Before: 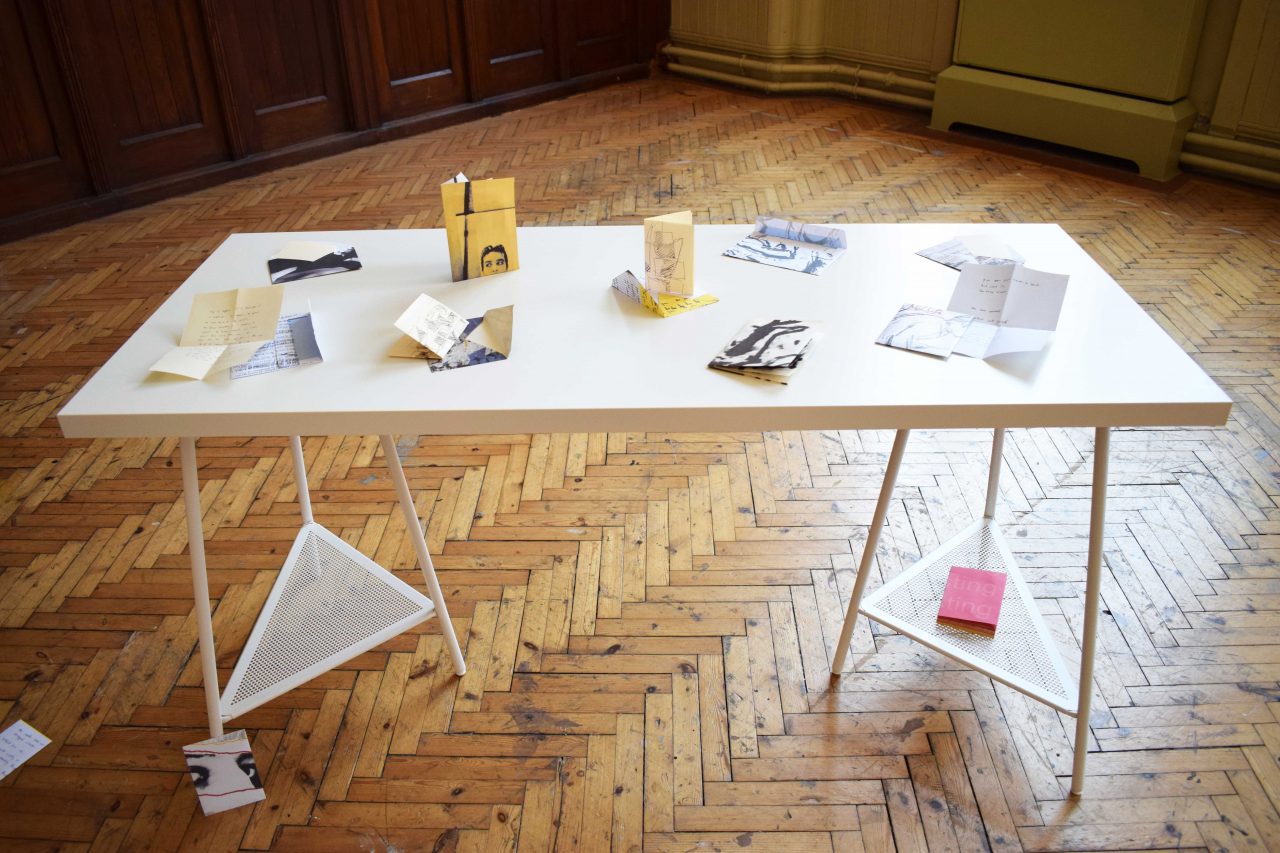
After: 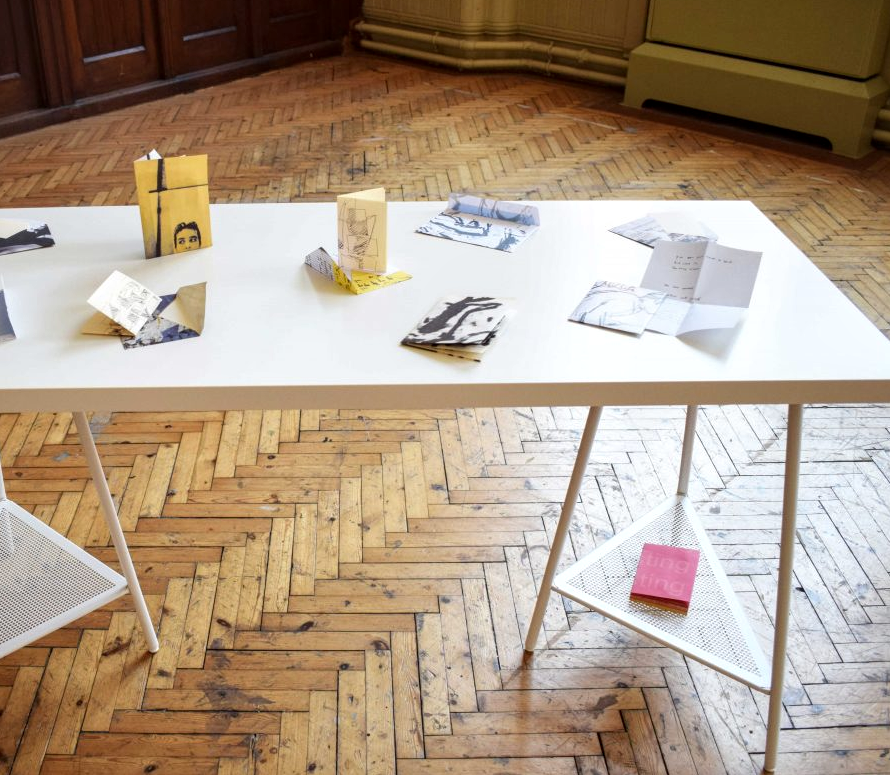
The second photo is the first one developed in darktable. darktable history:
crop and rotate: left 24.034%, top 2.838%, right 6.406%, bottom 6.299%
local contrast: on, module defaults
